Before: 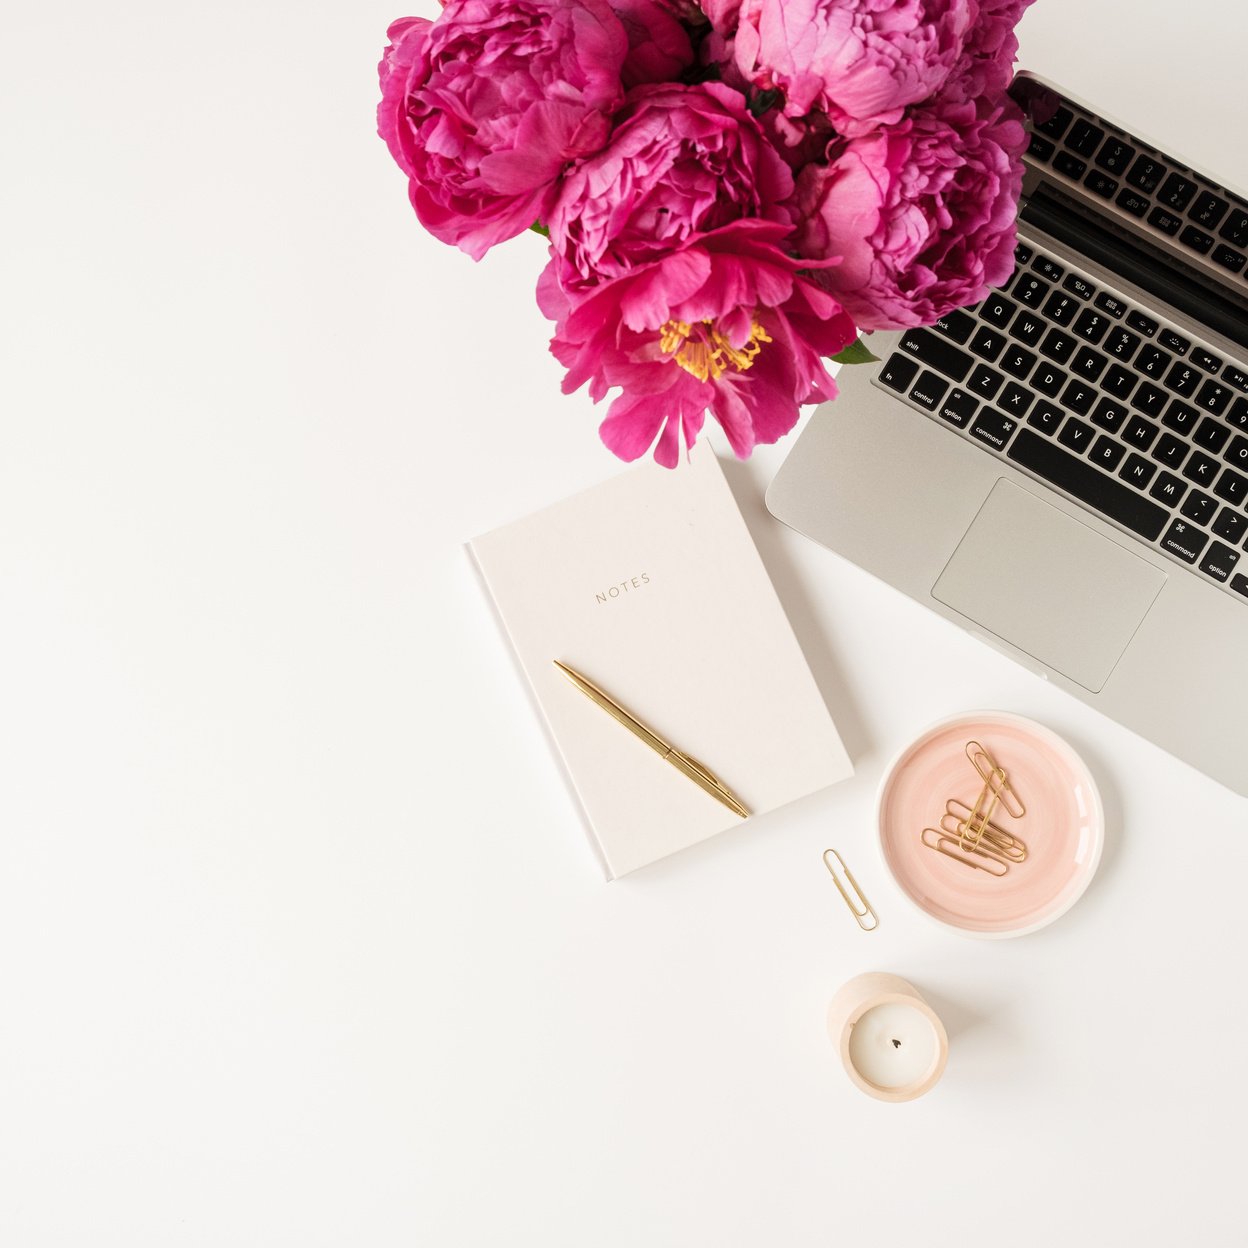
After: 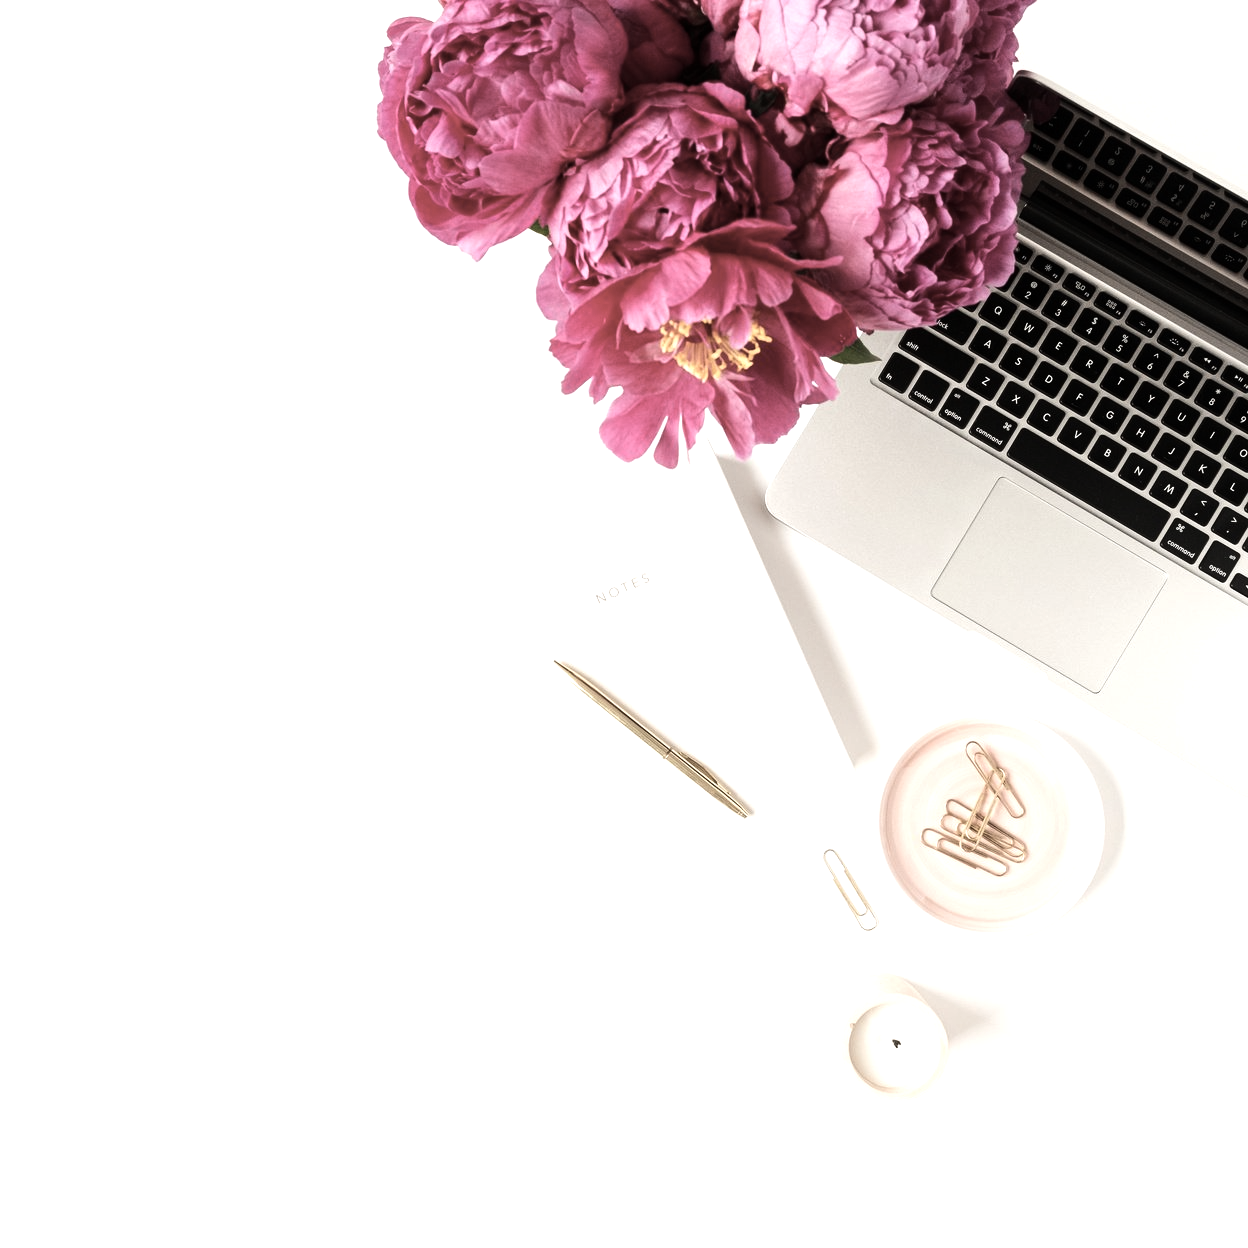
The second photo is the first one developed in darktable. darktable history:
tone equalizer: -8 EV -0.75 EV, -7 EV -0.7 EV, -6 EV -0.6 EV, -5 EV -0.4 EV, -3 EV 0.4 EV, -2 EV 0.6 EV, -1 EV 0.7 EV, +0 EV 0.75 EV, edges refinement/feathering 500, mask exposure compensation -1.57 EV, preserve details no
color zones: curves: ch1 [(0, 0.292) (0.001, 0.292) (0.2, 0.264) (0.4, 0.248) (0.6, 0.248) (0.8, 0.264) (0.999, 0.292) (1, 0.292)]
